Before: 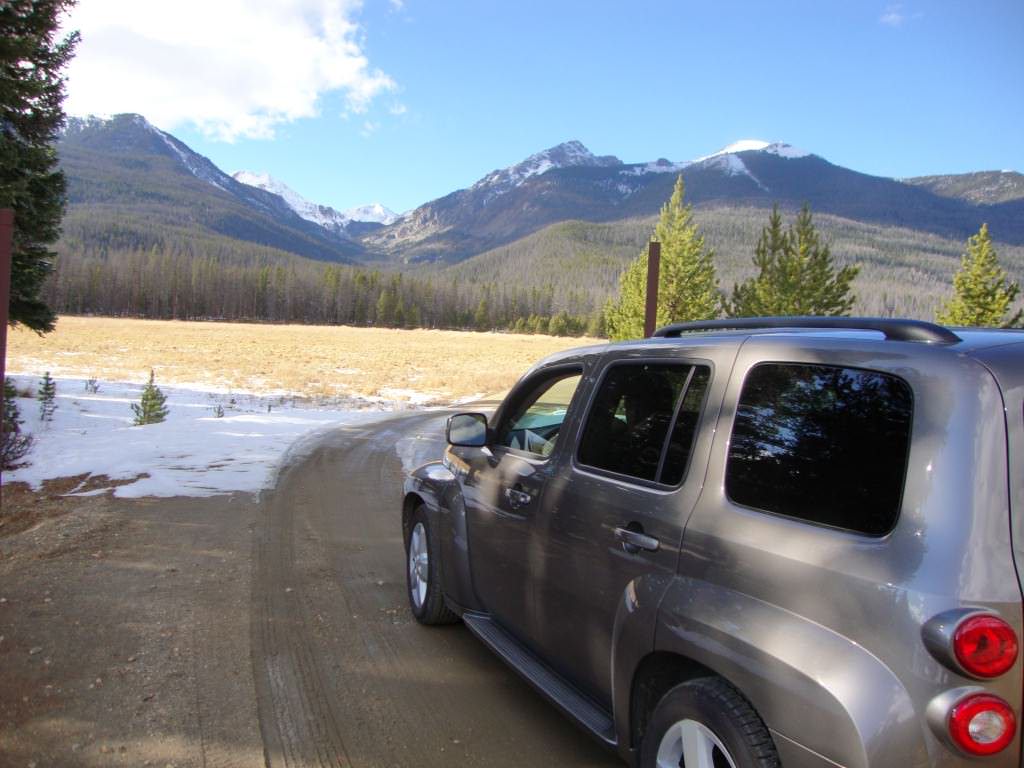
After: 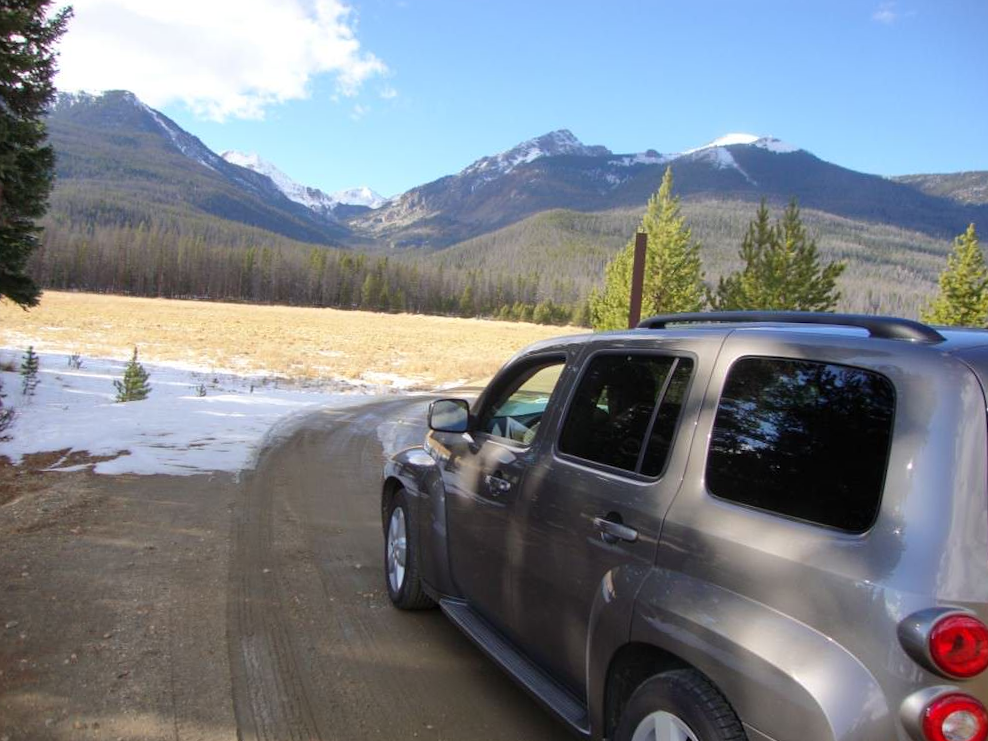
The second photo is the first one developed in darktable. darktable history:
crop and rotate: angle -1.56°
